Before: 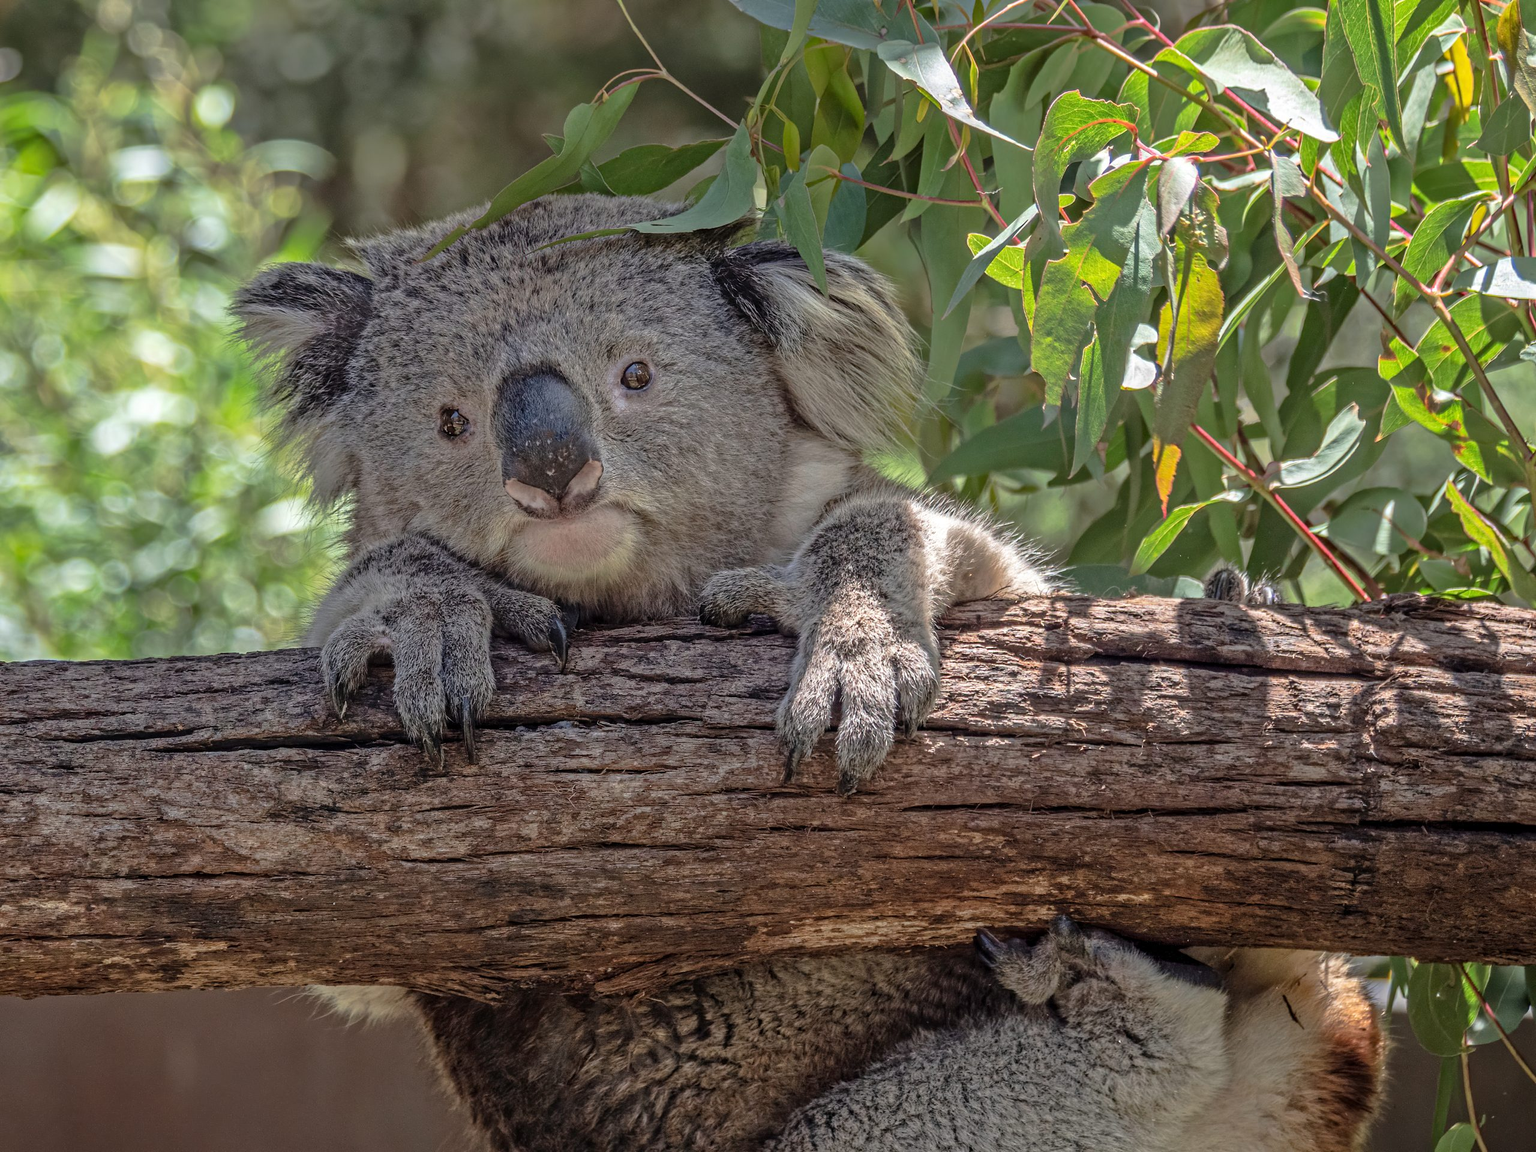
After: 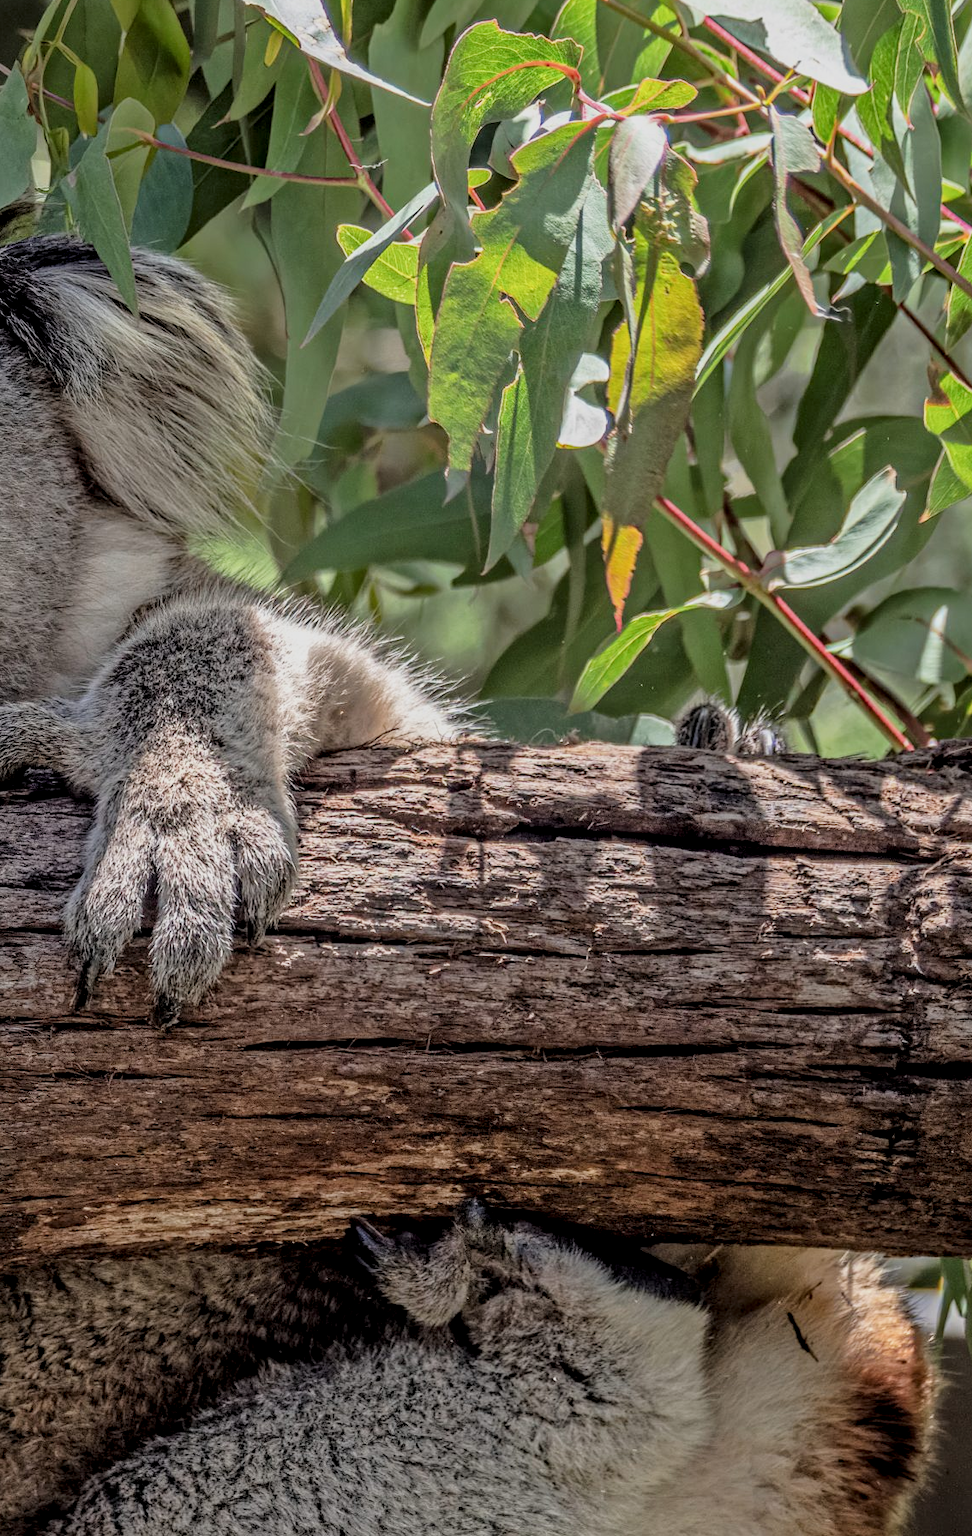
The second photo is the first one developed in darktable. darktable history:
crop: left 47.628%, top 6.643%, right 7.874%
local contrast: detail 130%
filmic rgb: black relative exposure -7.65 EV, white relative exposure 4.56 EV, hardness 3.61
